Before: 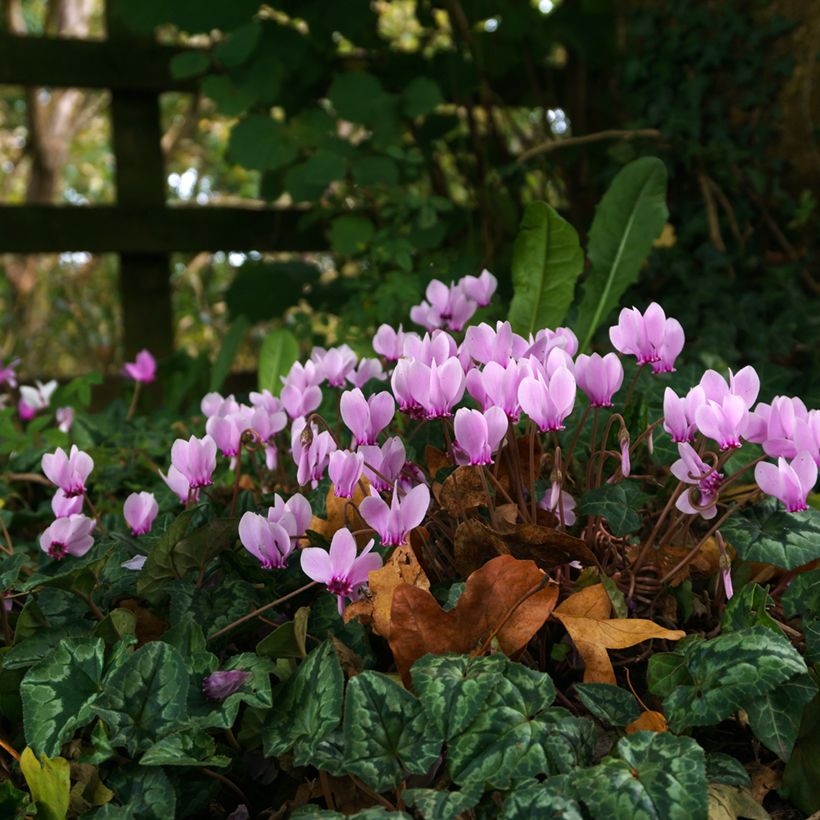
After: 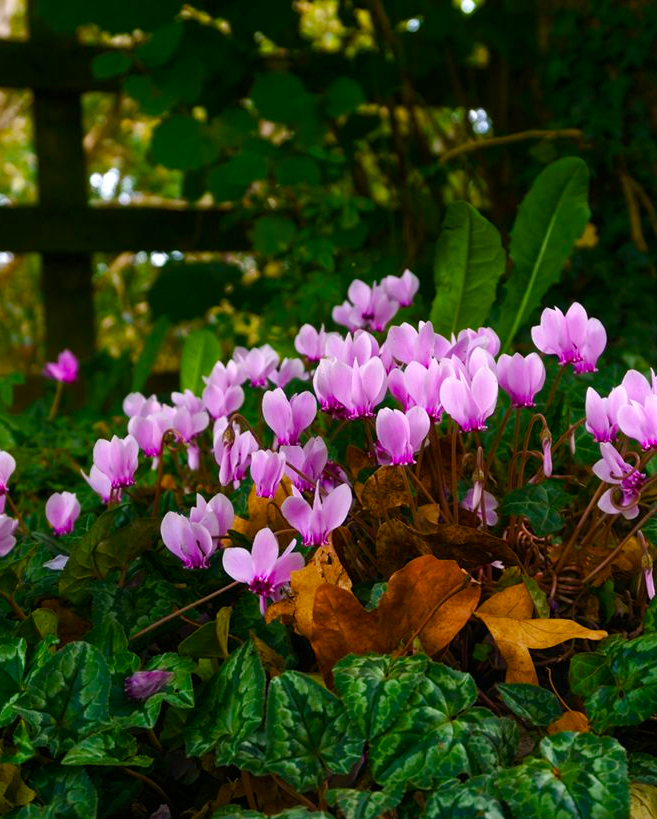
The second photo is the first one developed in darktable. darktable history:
crop and rotate: left 9.563%, right 10.282%
color balance rgb: highlights gain › chroma 0.137%, highlights gain › hue 329.82°, perceptual saturation grading › global saturation 34.752%, perceptual saturation grading › highlights -25.301%, perceptual saturation grading › shadows 49.728%
color zones: curves: ch1 [(0, 0.638) (0.193, 0.442) (0.286, 0.15) (0.429, 0.14) (0.571, 0.142) (0.714, 0.154) (0.857, 0.175) (1, 0.638)], mix -122.38%
